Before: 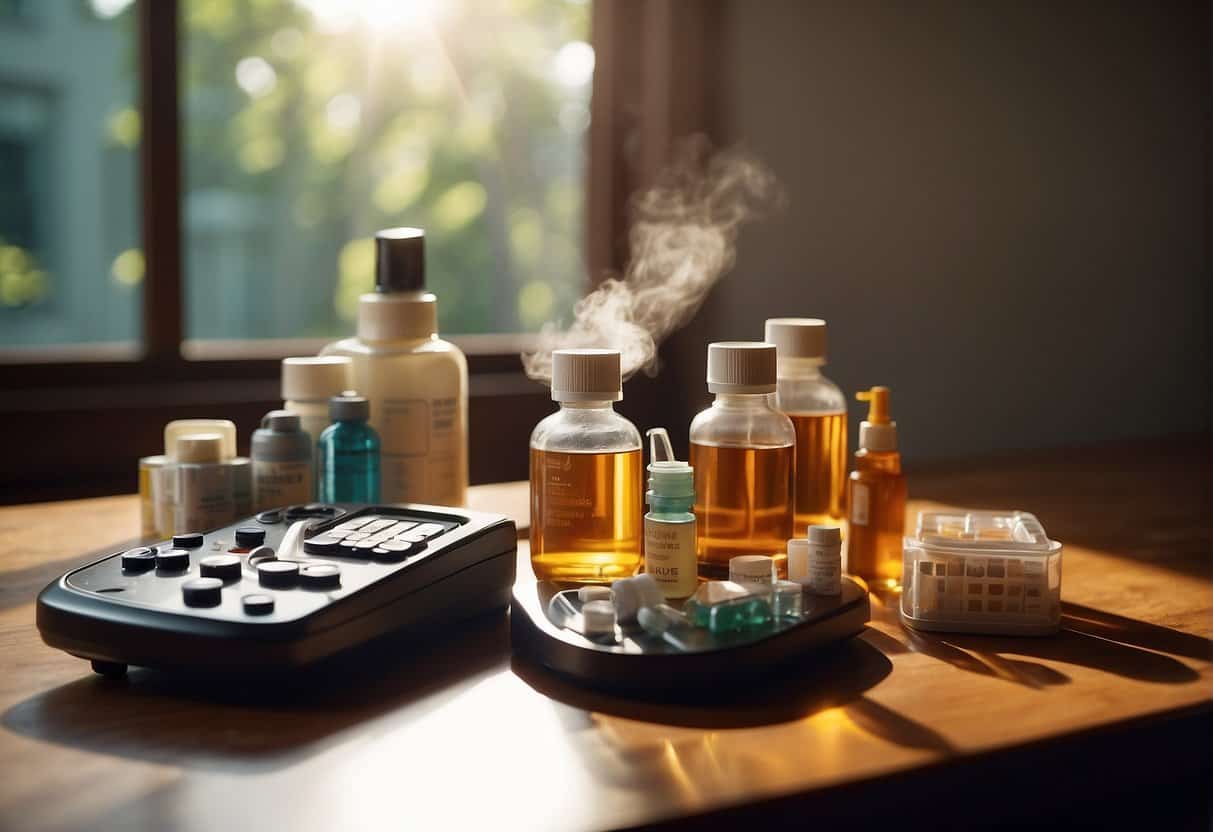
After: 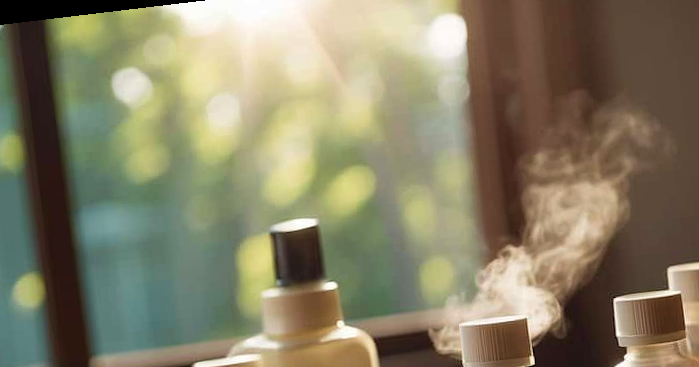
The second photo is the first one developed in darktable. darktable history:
velvia: on, module defaults
crop: left 10.121%, top 10.631%, right 36.218%, bottom 51.526%
rotate and perspective: rotation -6.83°, automatic cropping off
